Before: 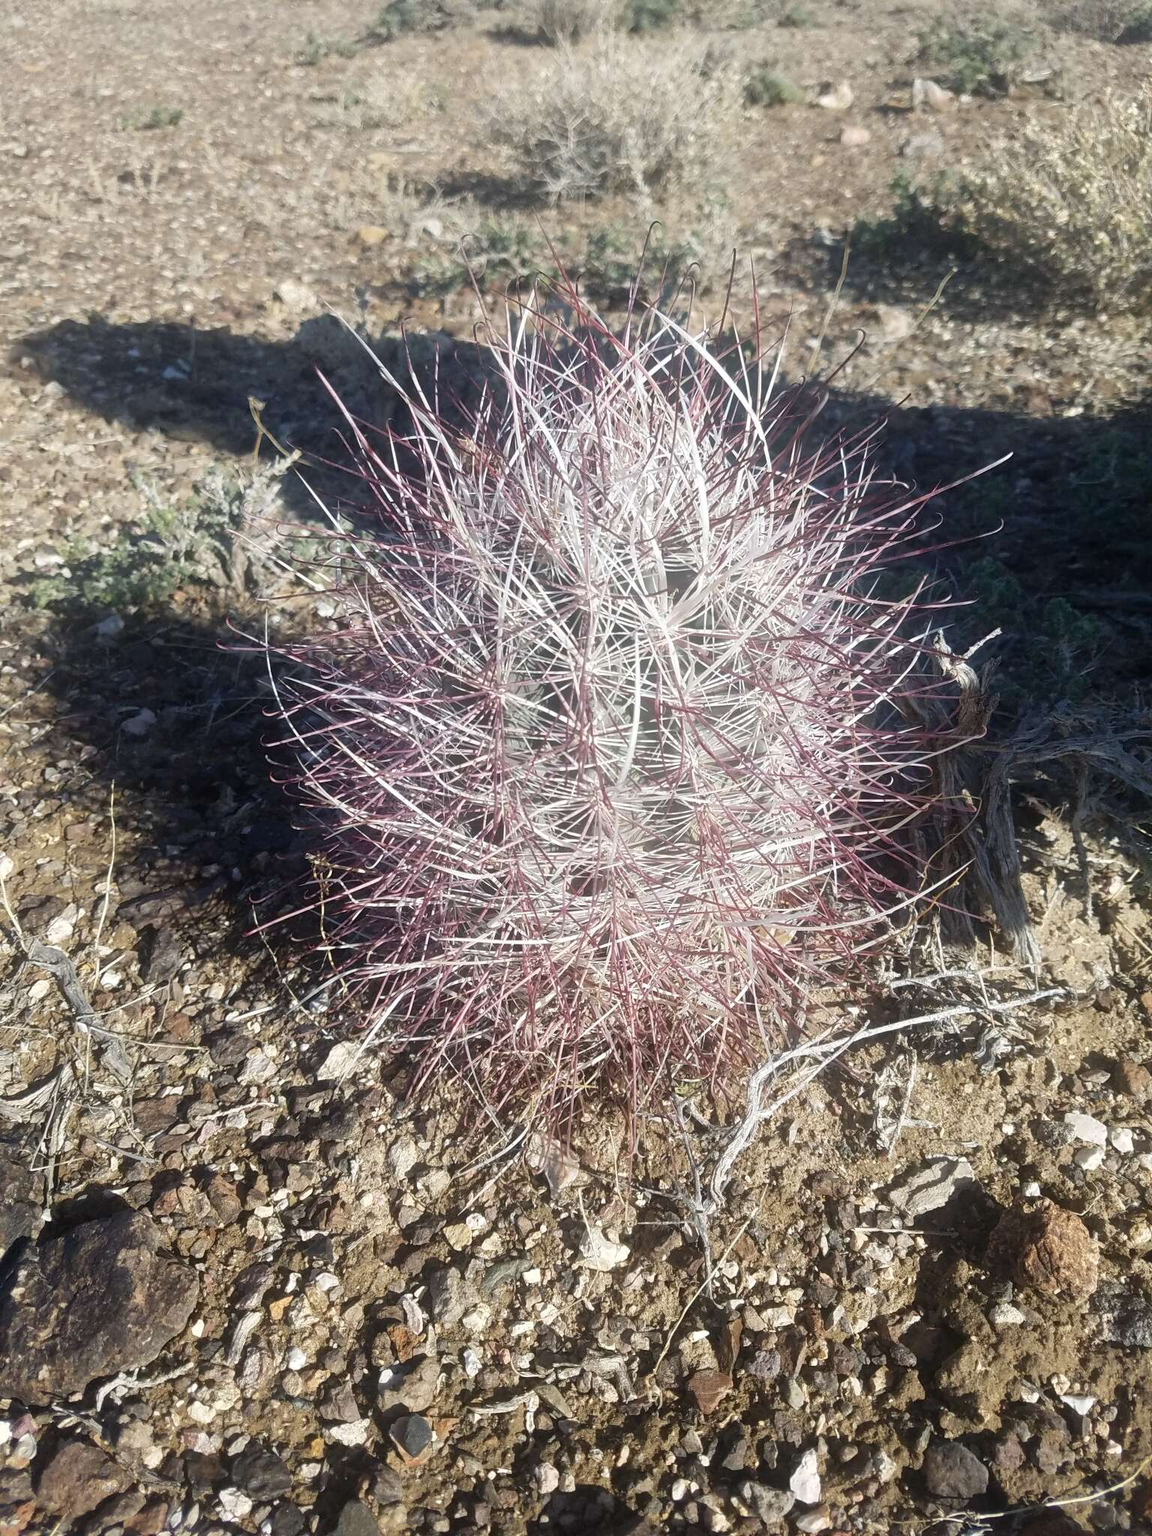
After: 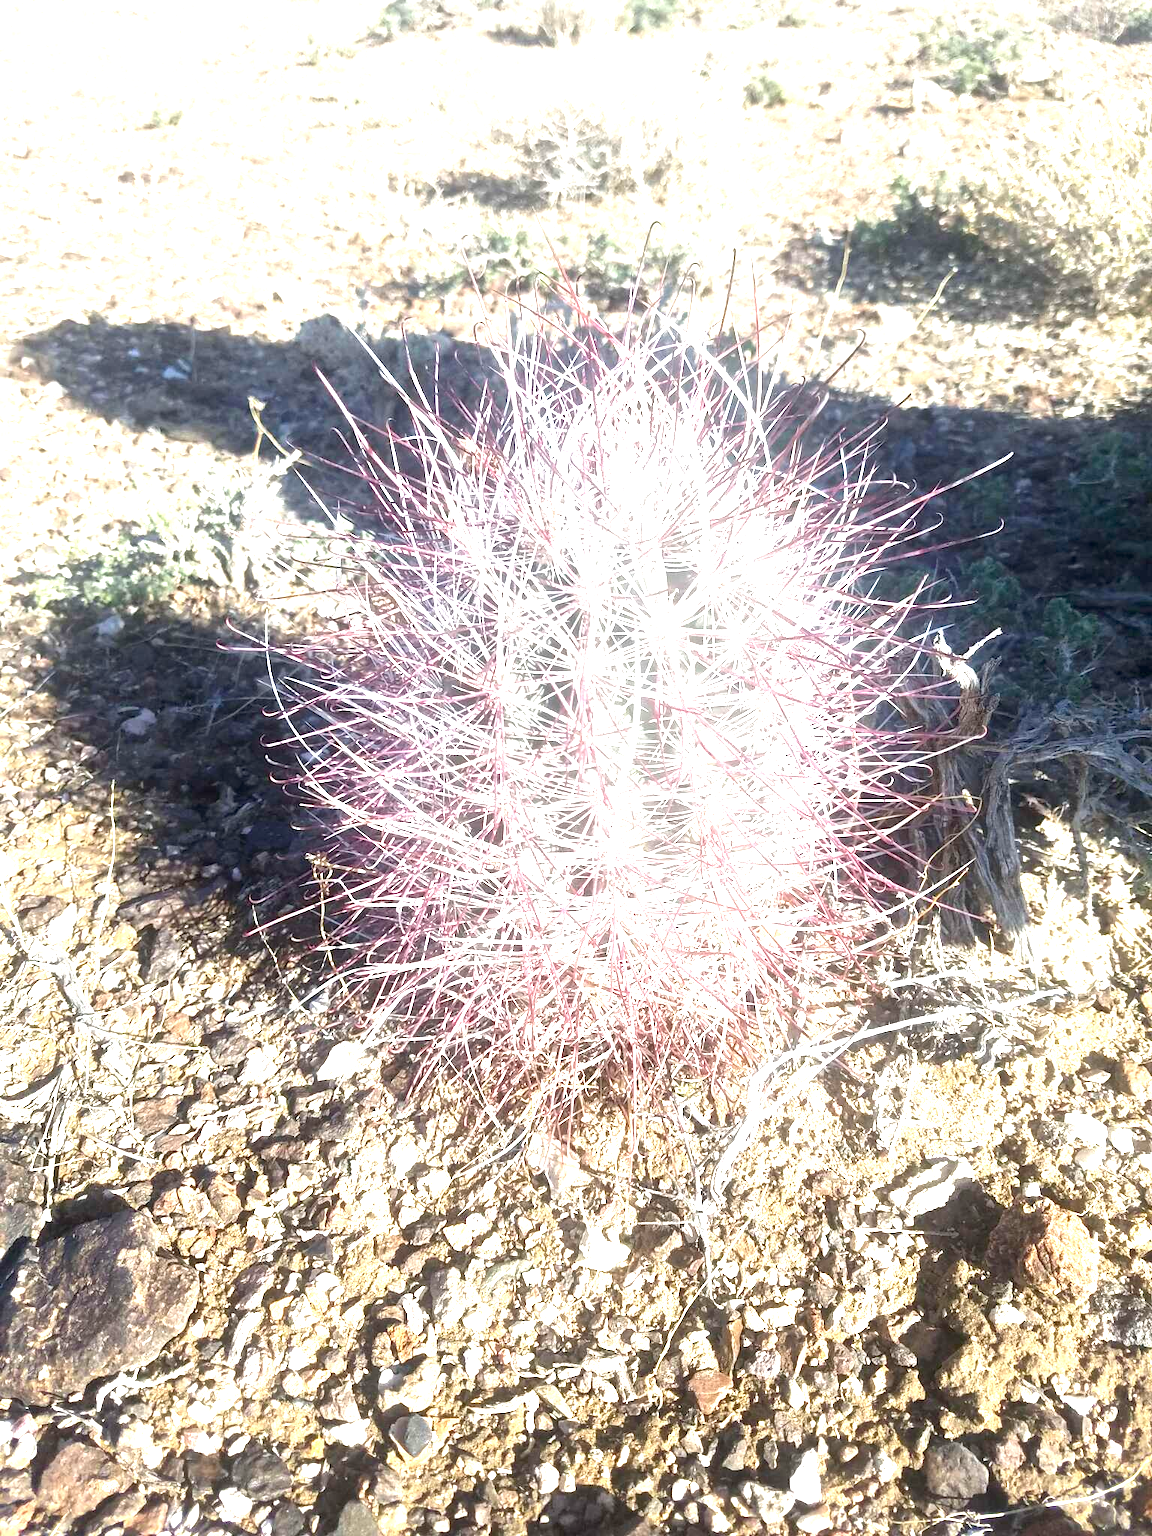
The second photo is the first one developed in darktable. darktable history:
exposure: black level correction 0.001, exposure 1.845 EV, compensate highlight preservation false
